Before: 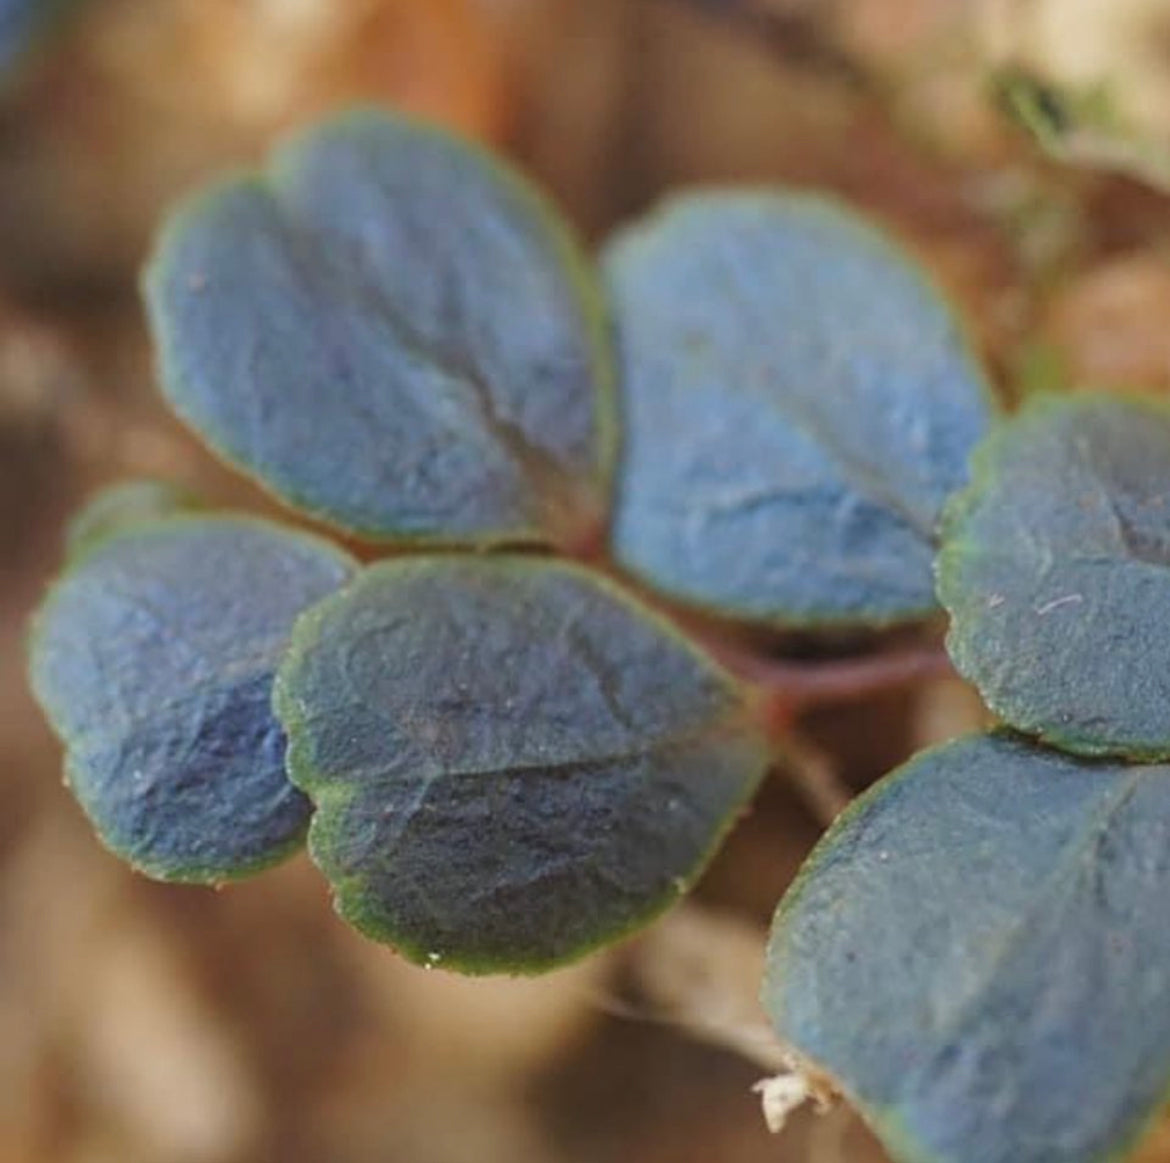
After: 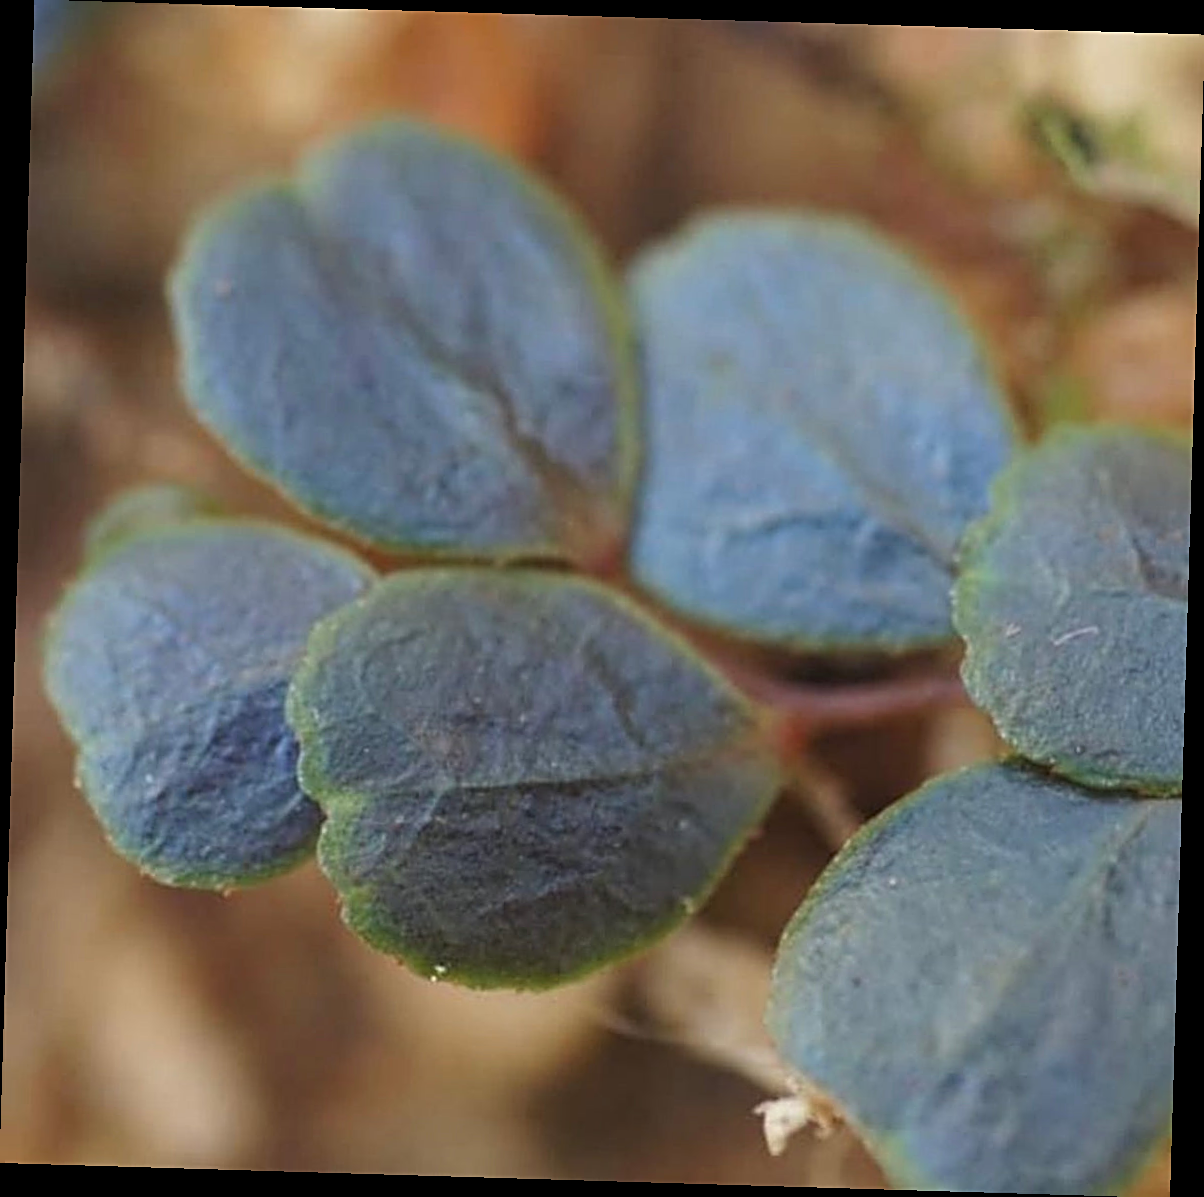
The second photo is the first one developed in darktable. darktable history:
sharpen: on, module defaults
rotate and perspective: rotation 1.72°, automatic cropping off
